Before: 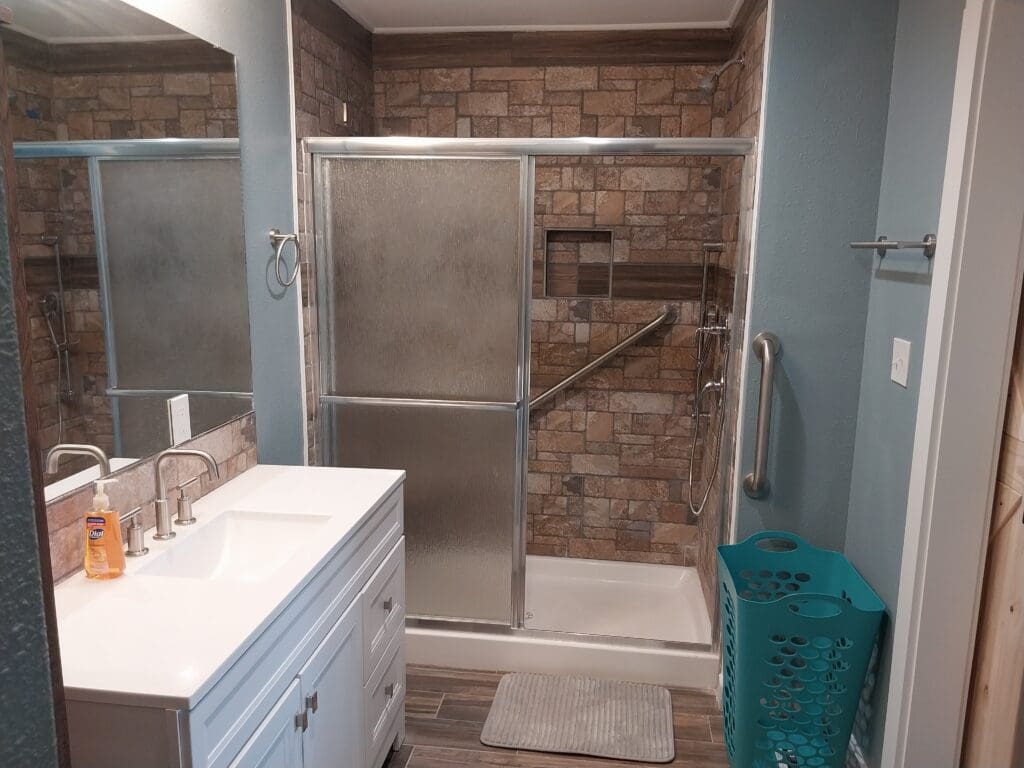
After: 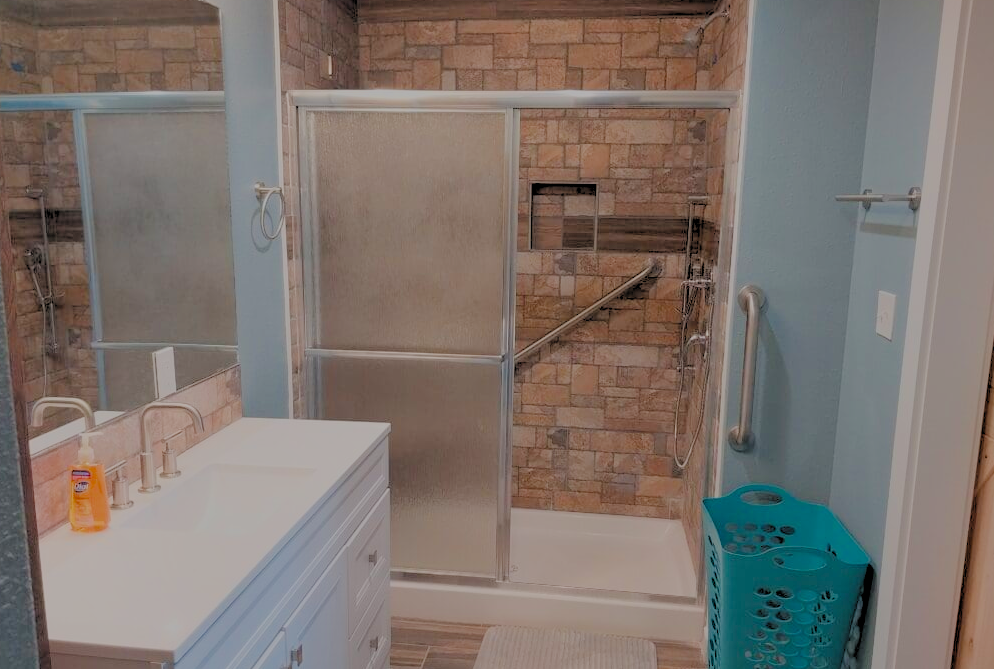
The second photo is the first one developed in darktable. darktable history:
crop: left 1.507%, top 6.147%, right 1.379%, bottom 6.637%
rgb levels: preserve colors sum RGB, levels [[0.038, 0.433, 0.934], [0, 0.5, 1], [0, 0.5, 1]]
filmic rgb: white relative exposure 8 EV, threshold 3 EV, hardness 2.44, latitude 10.07%, contrast 0.72, highlights saturation mix 10%, shadows ↔ highlights balance 1.38%, color science v4 (2020), enable highlight reconstruction true
shadows and highlights: soften with gaussian
